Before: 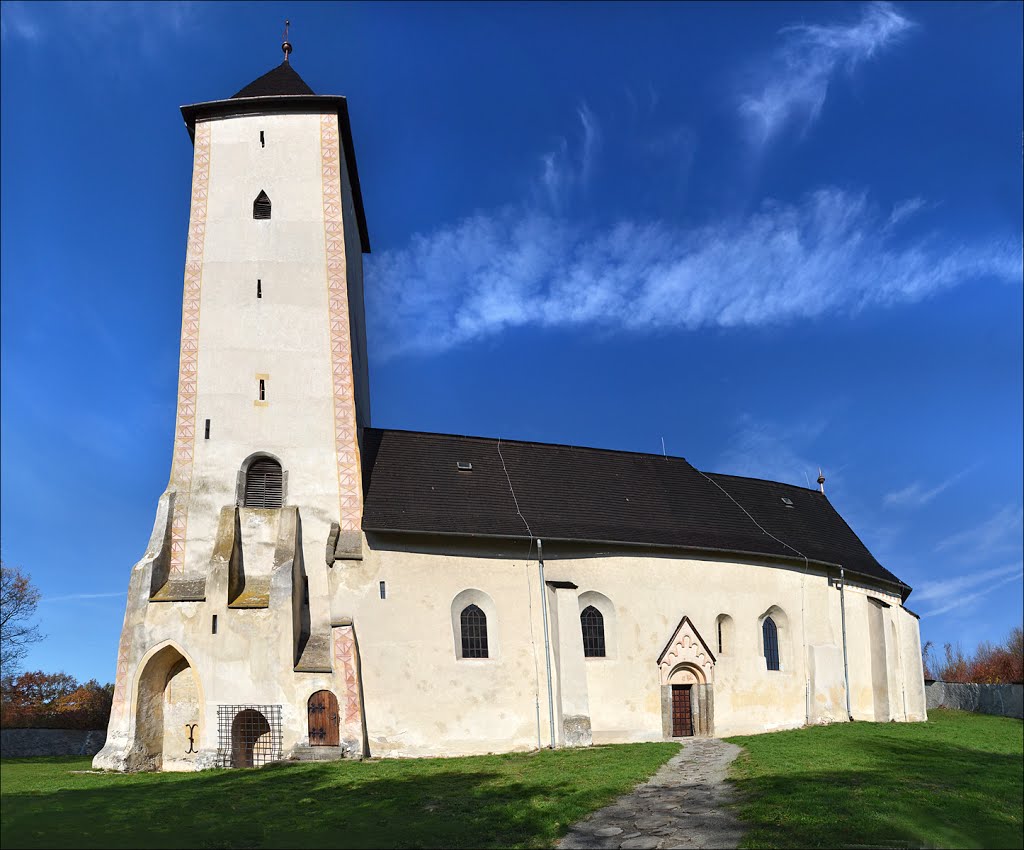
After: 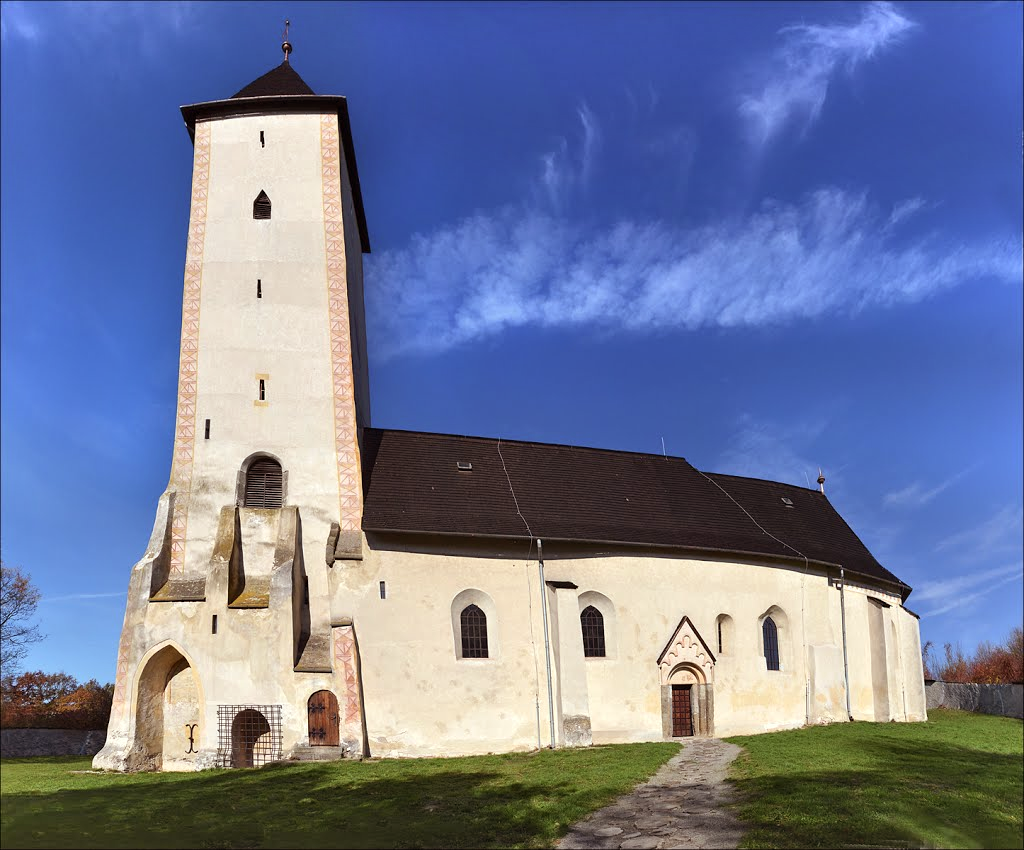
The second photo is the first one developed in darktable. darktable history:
shadows and highlights: low approximation 0.01, soften with gaussian
color balance rgb: power › chroma 1.537%, power › hue 28.86°, perceptual saturation grading › global saturation -11.189%, global vibrance 20%
